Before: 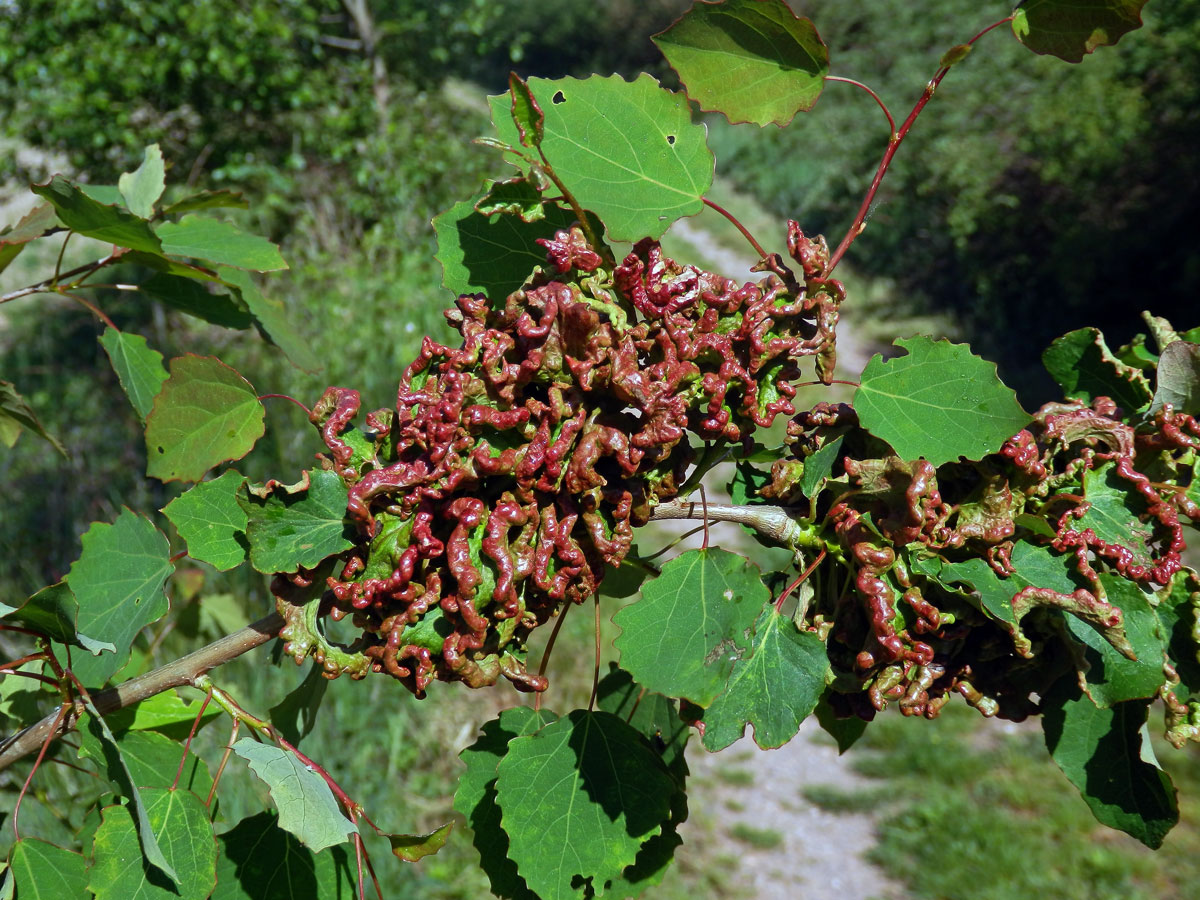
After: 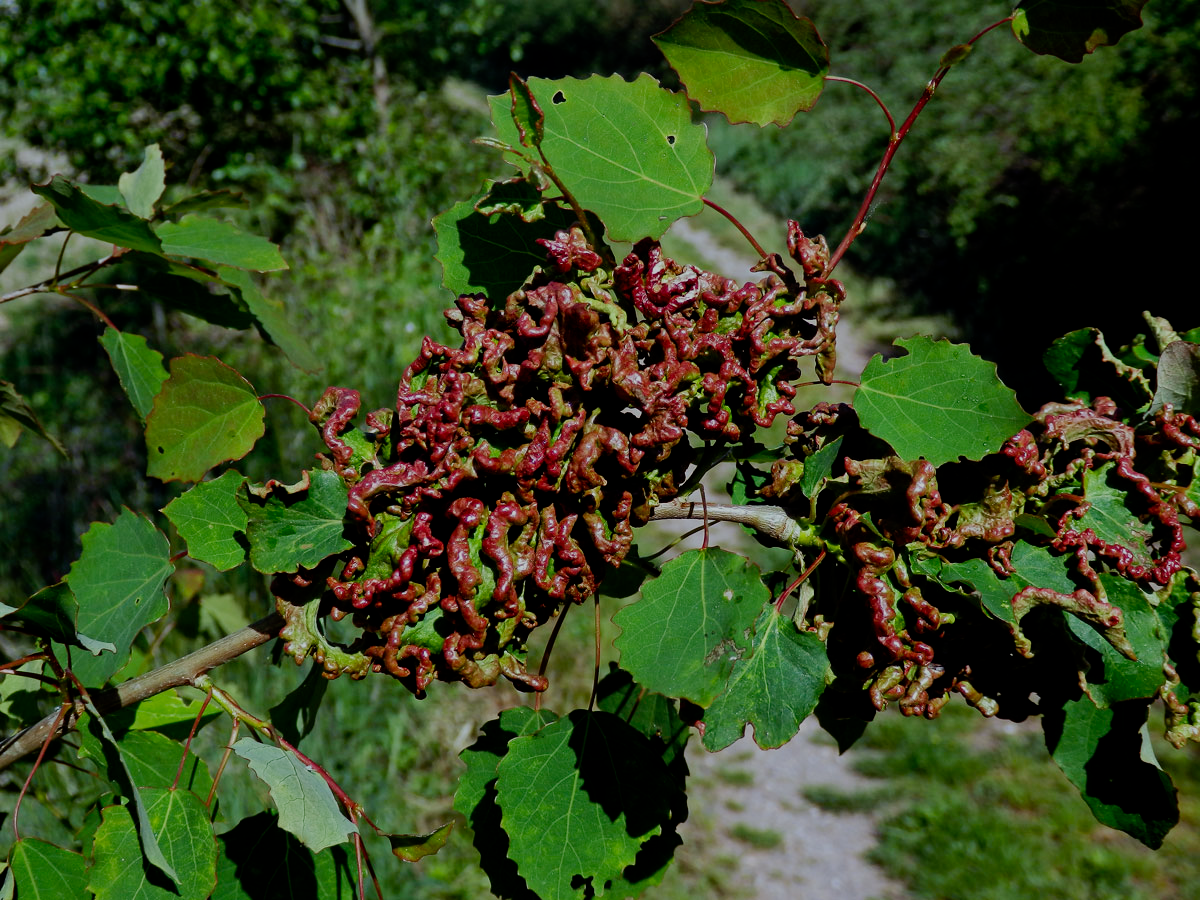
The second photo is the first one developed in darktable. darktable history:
filmic rgb: middle gray luminance 28.91%, black relative exposure -10.28 EV, white relative exposure 5.48 EV, target black luminance 0%, hardness 3.93, latitude 1.78%, contrast 1.13, highlights saturation mix 6.2%, shadows ↔ highlights balance 14.87%, add noise in highlights 0.001, preserve chrominance no, color science v3 (2019), use custom middle-gray values true, contrast in highlights soft
